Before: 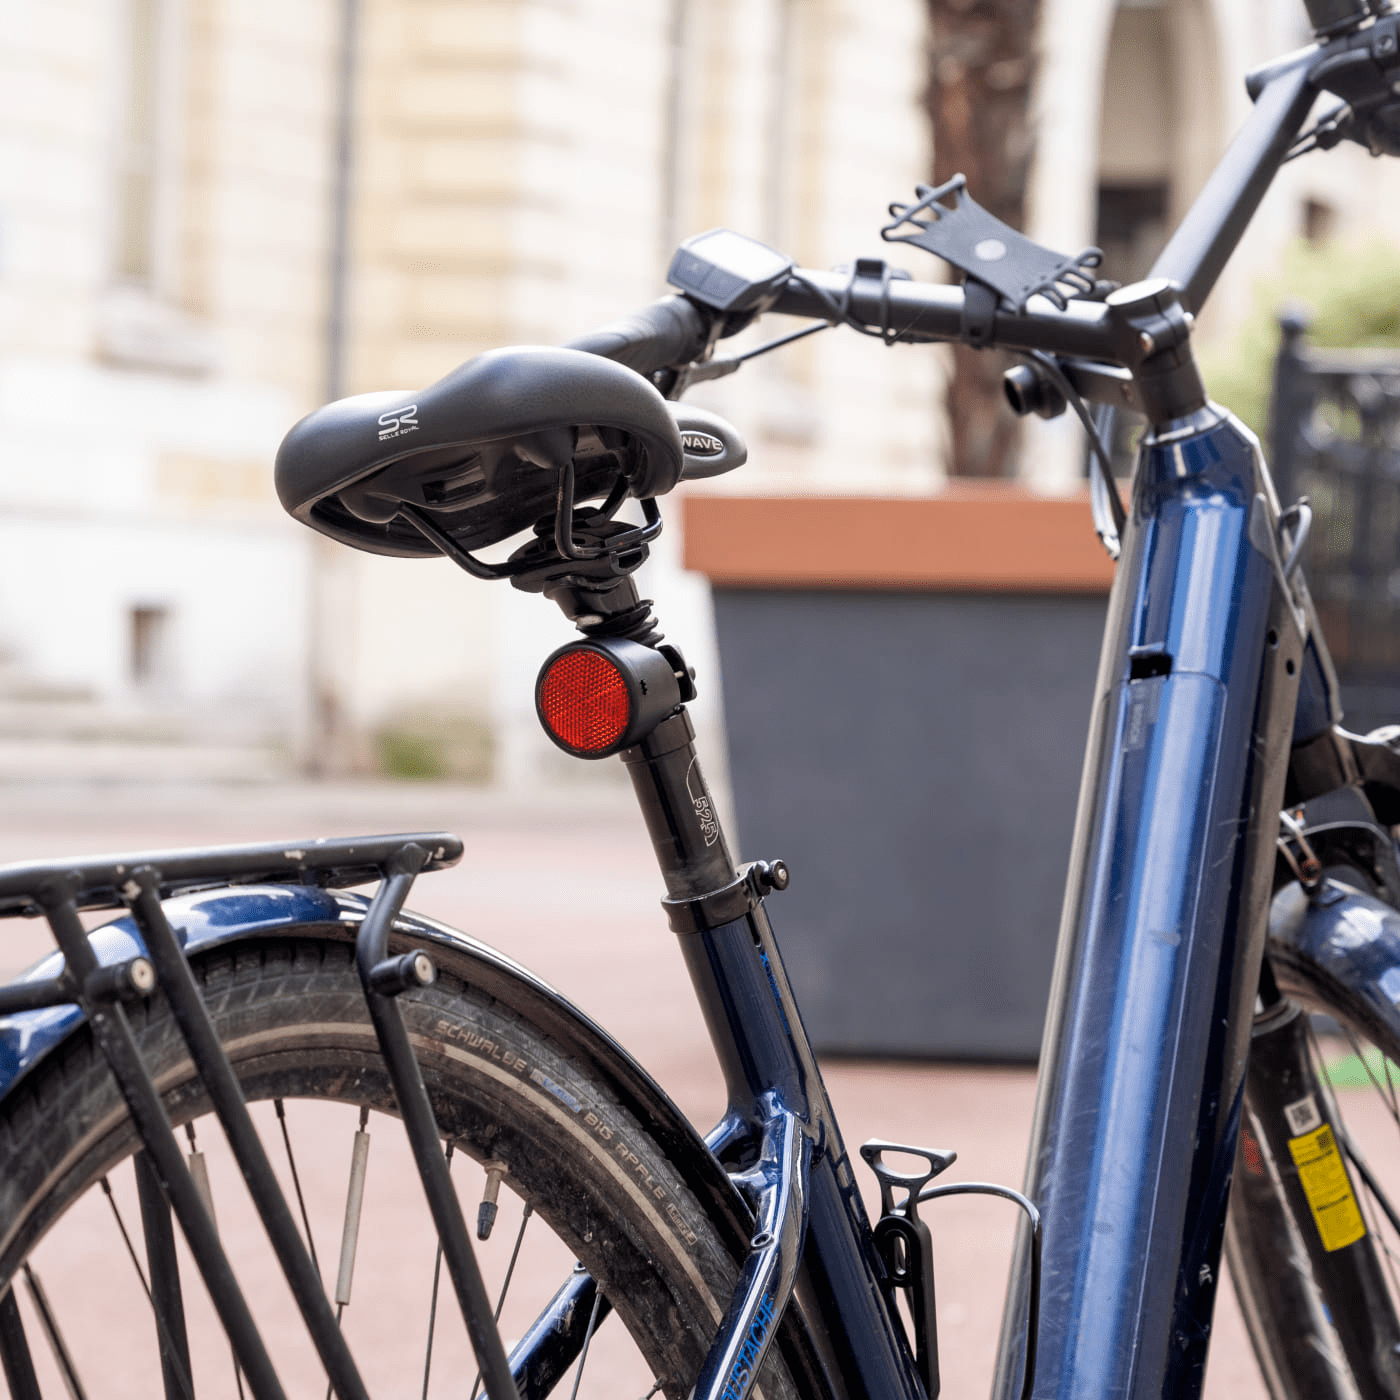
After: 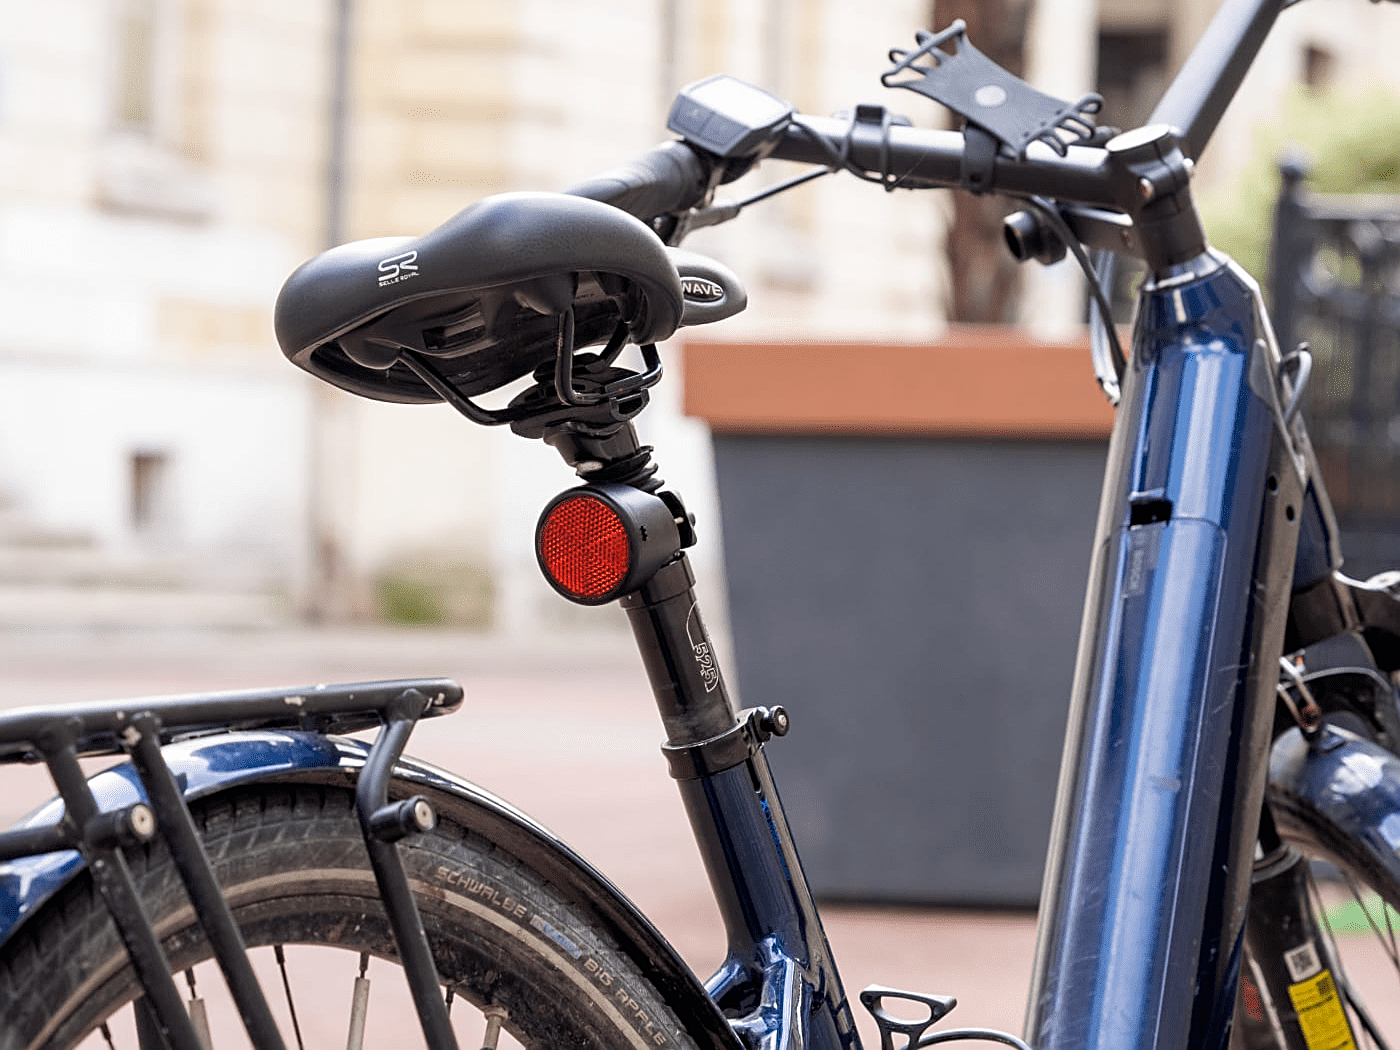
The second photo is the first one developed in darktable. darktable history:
sharpen: on, module defaults
crop: top 11.038%, bottom 13.962%
